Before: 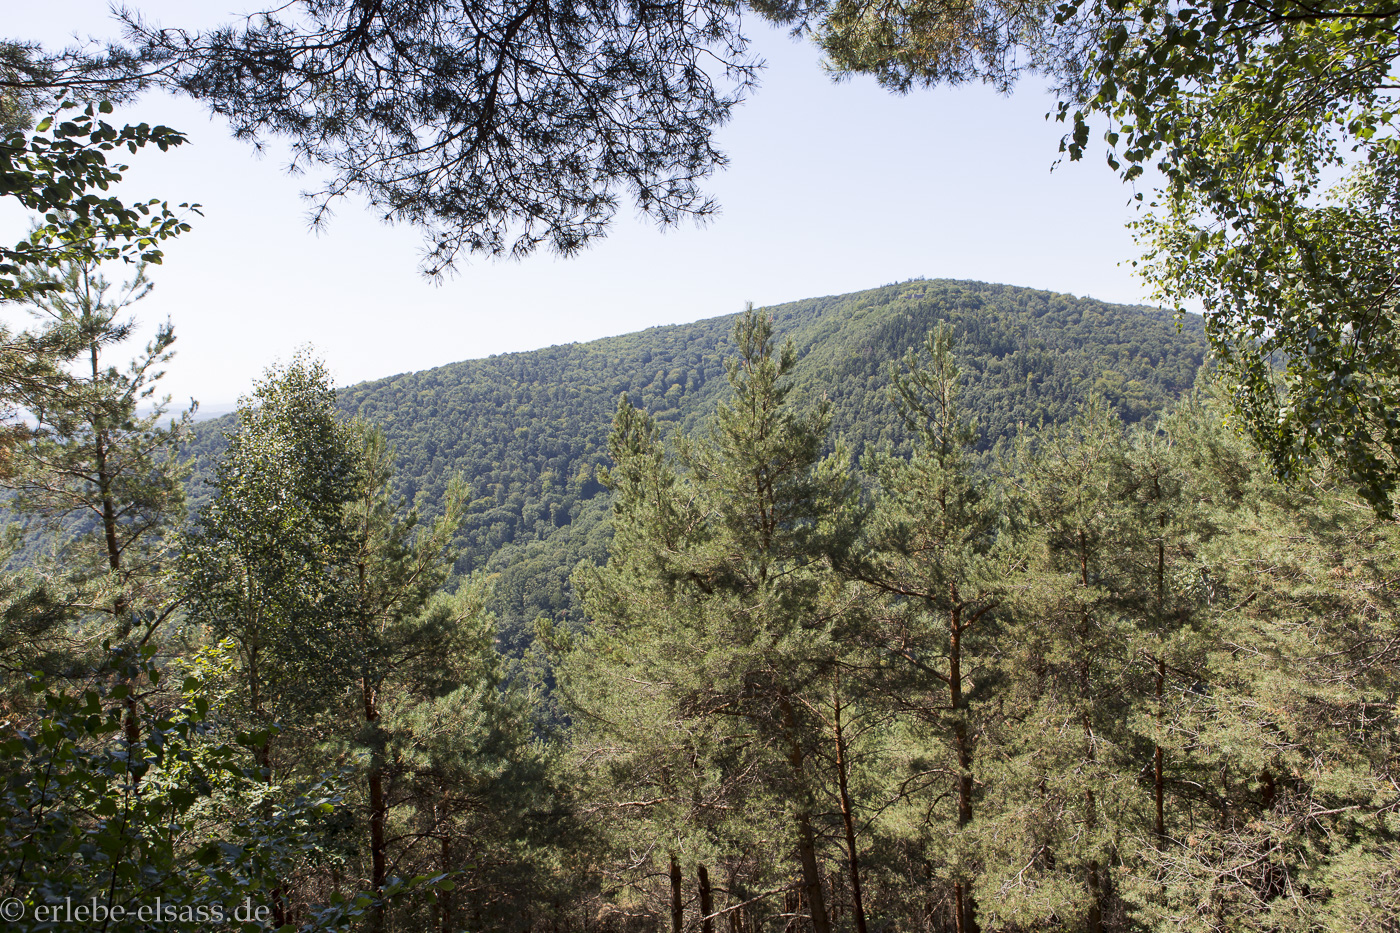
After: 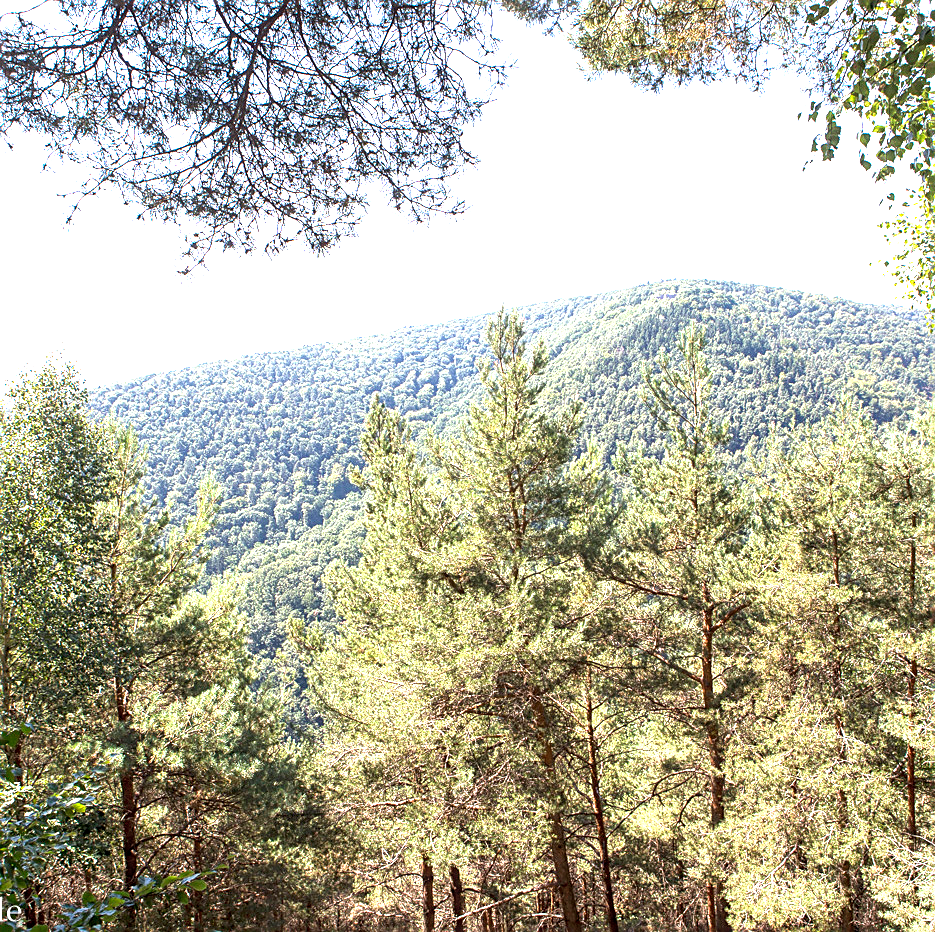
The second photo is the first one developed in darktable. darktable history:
crop and rotate: left 17.732%, right 15.423%
sharpen: on, module defaults
local contrast: on, module defaults
exposure: black level correction 0, exposure 1.741 EV, compensate exposure bias true, compensate highlight preservation false
